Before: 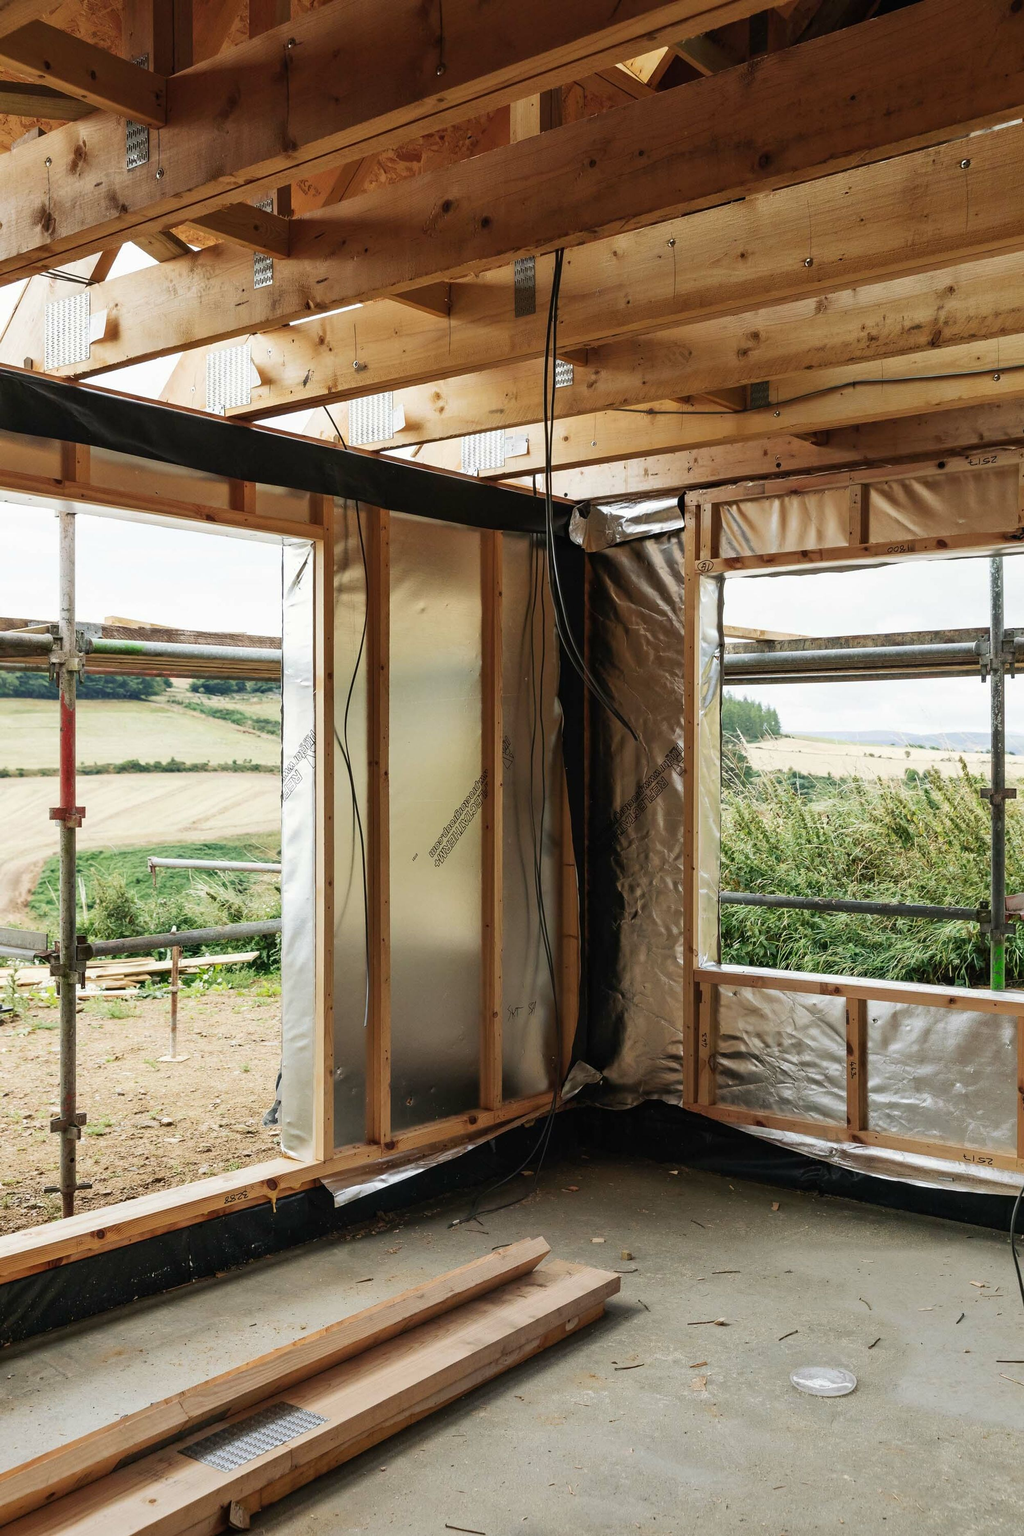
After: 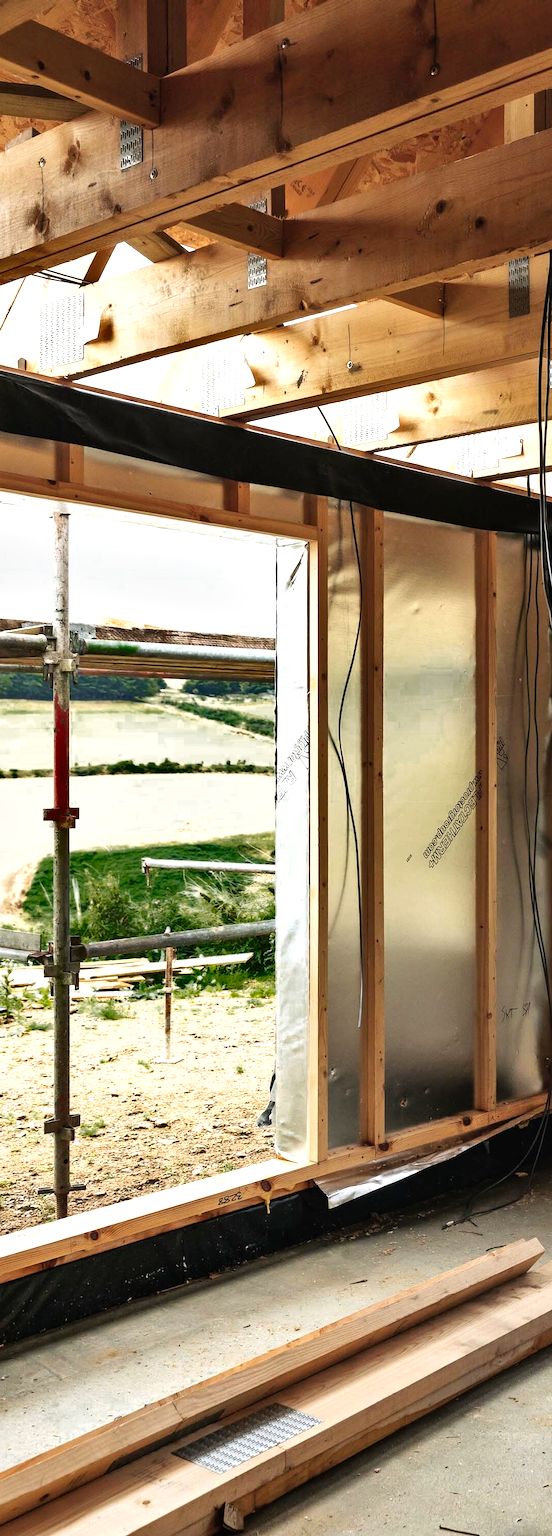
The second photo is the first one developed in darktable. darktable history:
color zones: curves: ch0 [(0.25, 0.5) (0.347, 0.092) (0.75, 0.5)]; ch1 [(0.25, 0.5) (0.33, 0.51) (0.75, 0.5)]
tone equalizer: -8 EV -0.762 EV, -7 EV -0.668 EV, -6 EV -0.639 EV, -5 EV -0.366 EV, -3 EV 0.394 EV, -2 EV 0.6 EV, -1 EV 0.696 EV, +0 EV 0.73 EV
shadows and highlights: soften with gaussian
crop: left 0.676%, right 45.347%, bottom 0.079%
